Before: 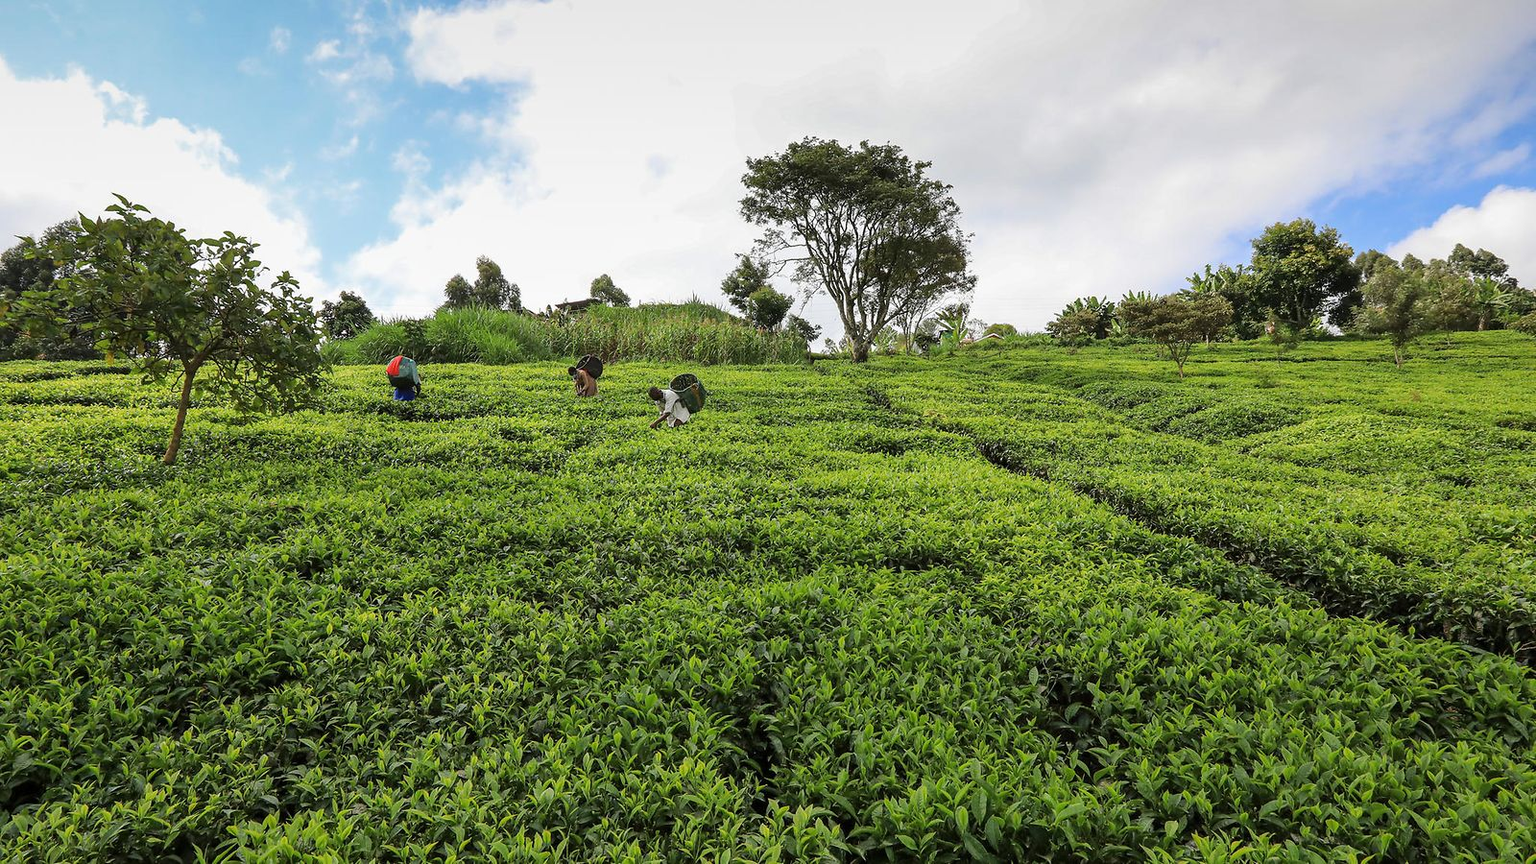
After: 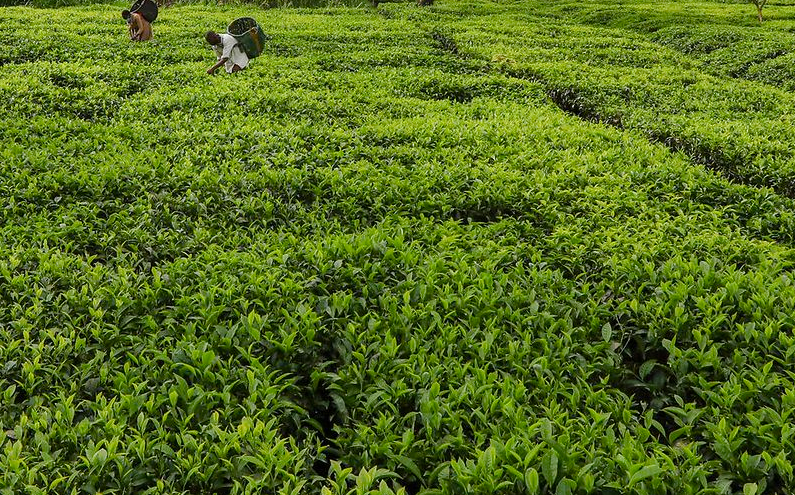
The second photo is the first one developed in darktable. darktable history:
crop: left 29.435%, top 41.415%, right 20.854%, bottom 3.478%
color balance rgb: perceptual saturation grading › global saturation 20%, perceptual saturation grading › highlights -24.928%, perceptual saturation grading › shadows 25.818%
